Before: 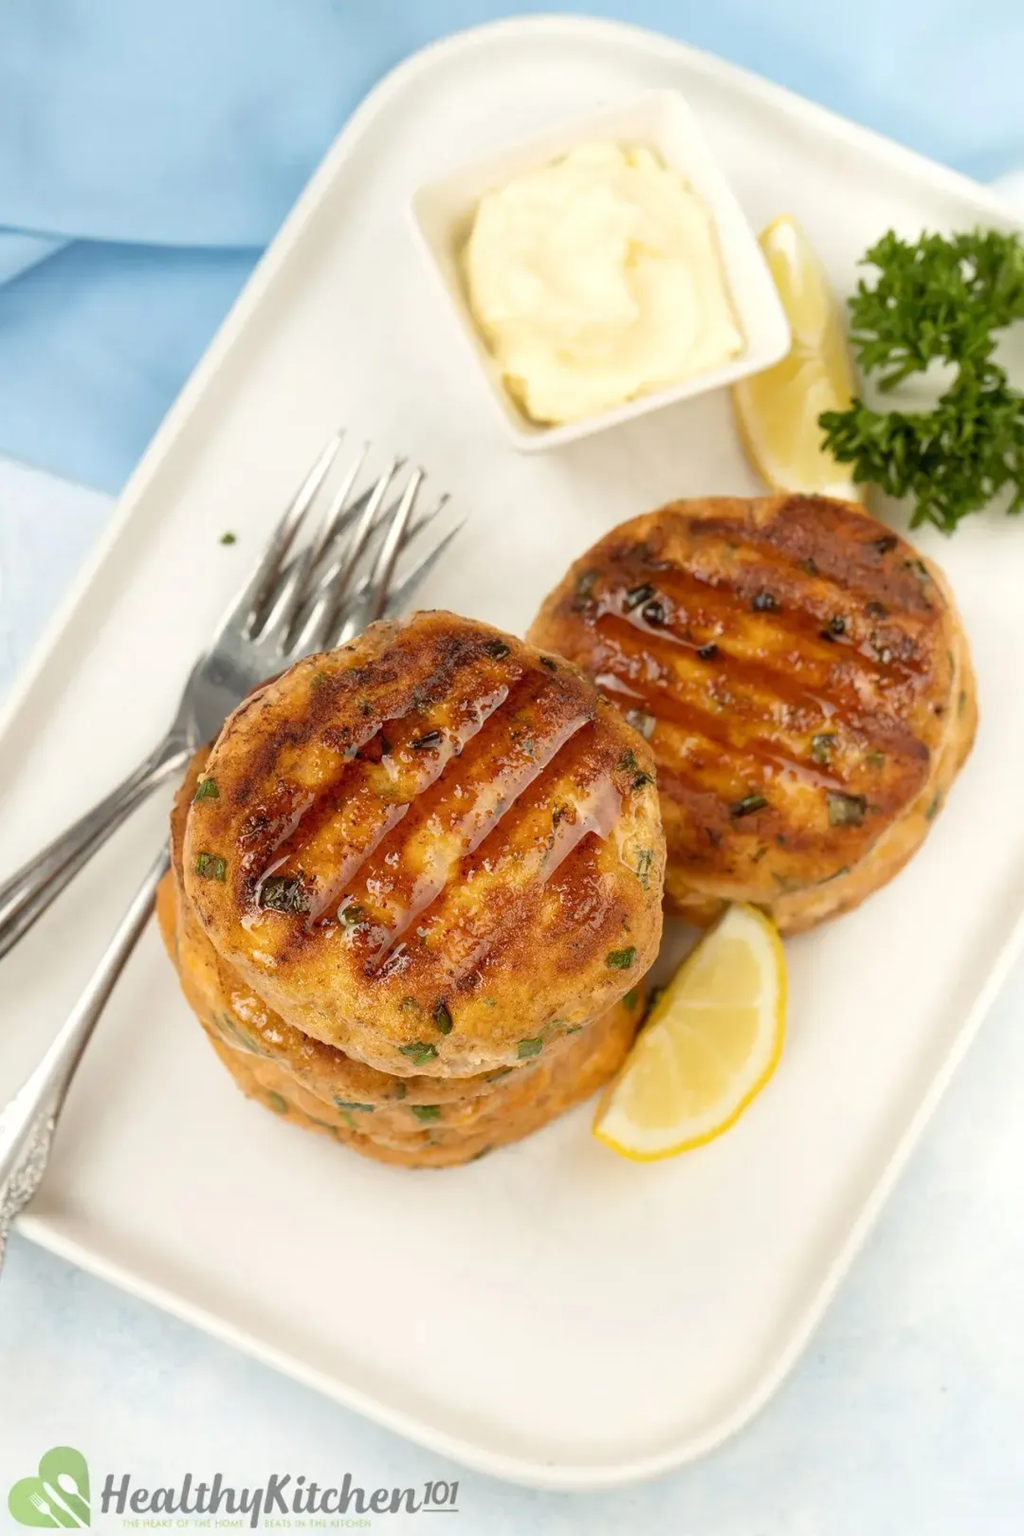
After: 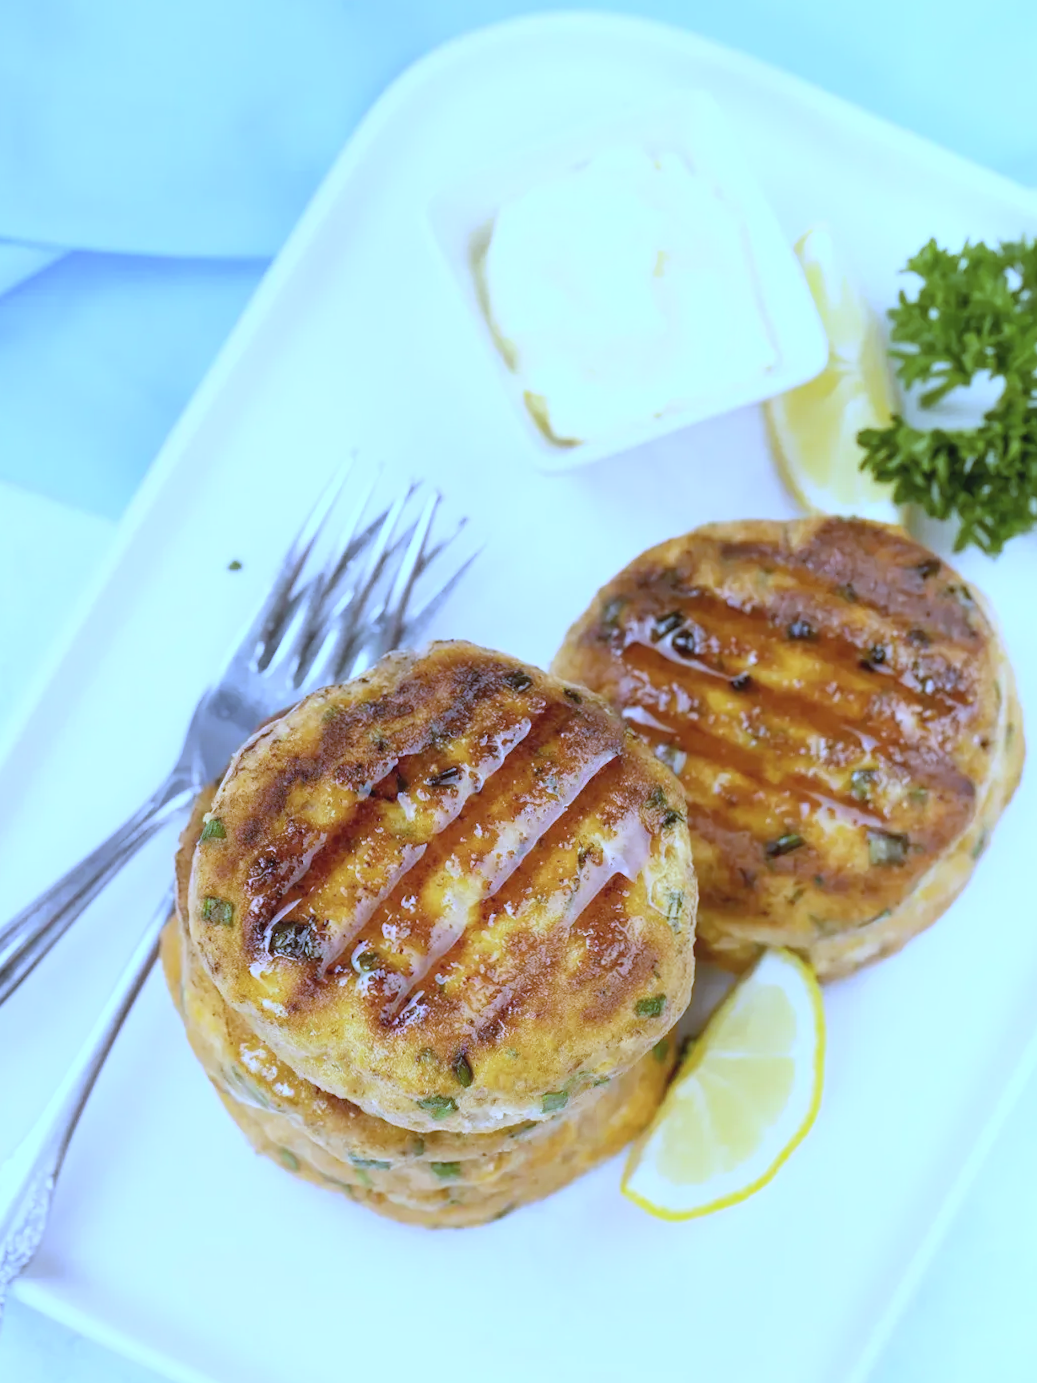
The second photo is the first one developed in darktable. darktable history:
crop and rotate: angle 0.2°, left 0.275%, right 3.127%, bottom 14.18%
contrast brightness saturation: contrast 0.14, brightness 0.21
white balance: red 0.766, blue 1.537
